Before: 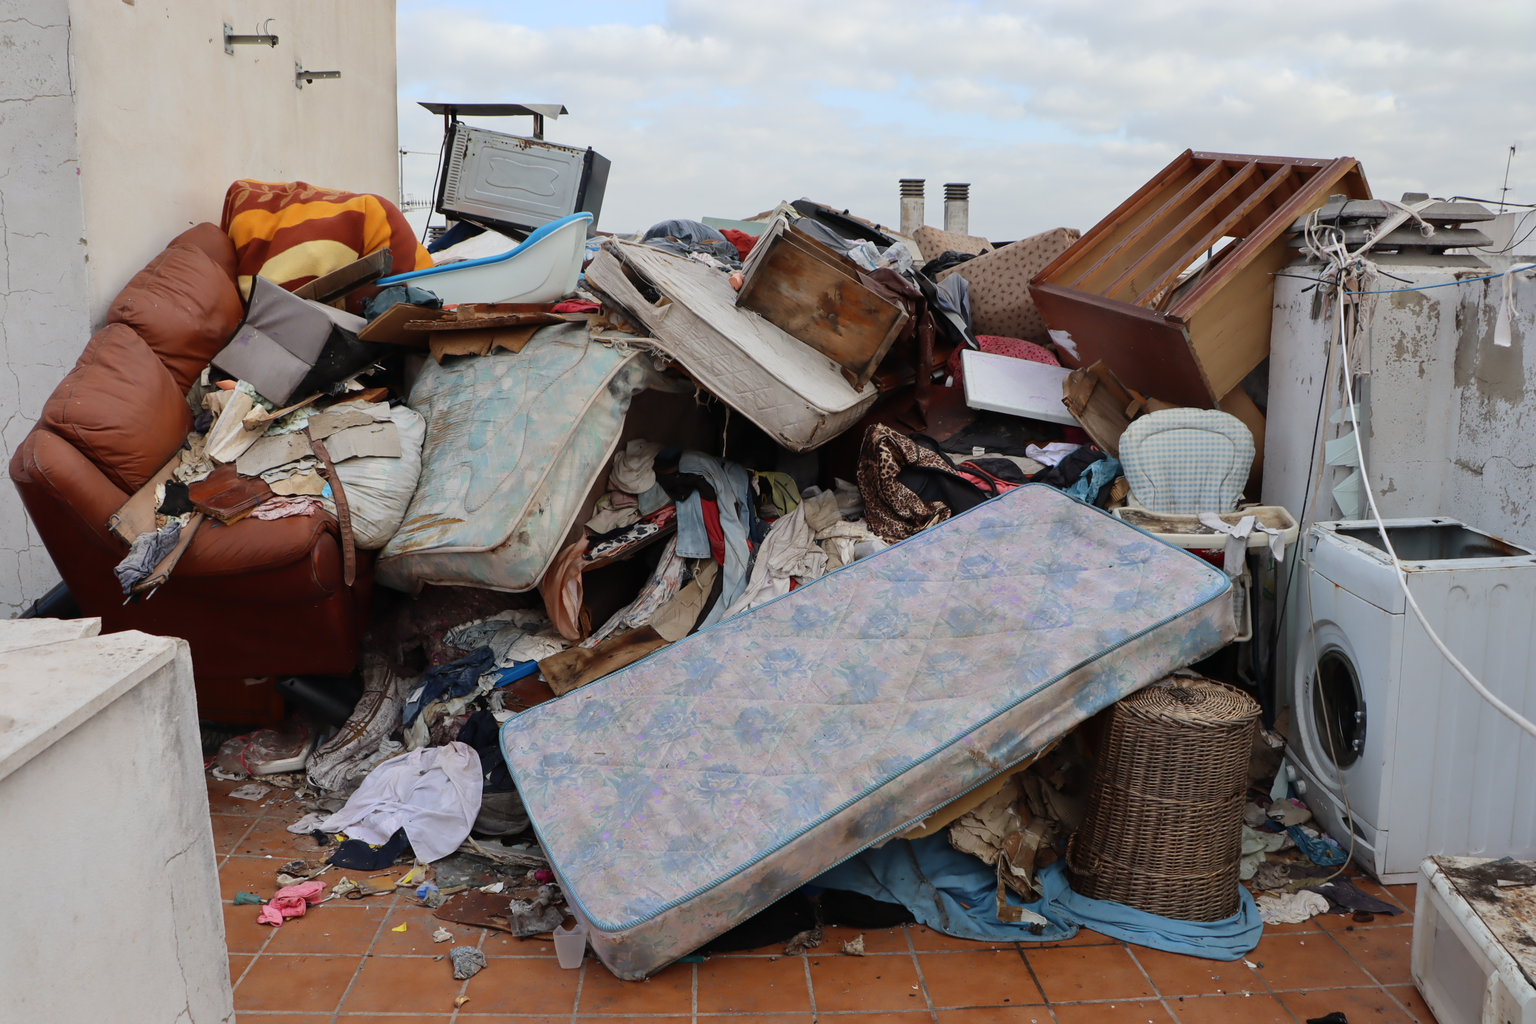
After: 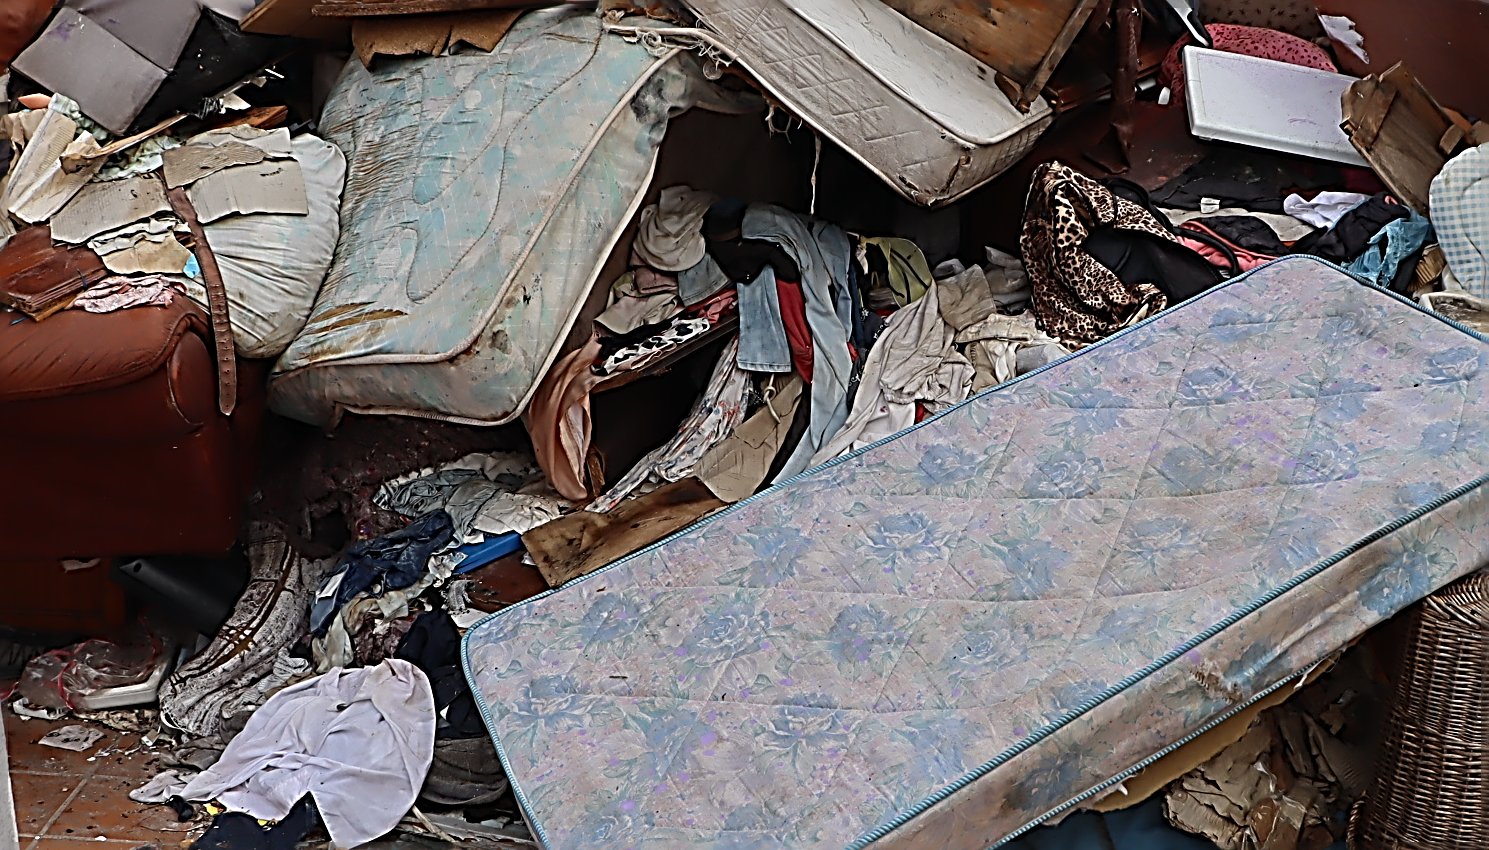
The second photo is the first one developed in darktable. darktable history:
crop: left 13.312%, top 31.28%, right 24.627%, bottom 15.582%
sharpen: radius 3.158, amount 1.731
